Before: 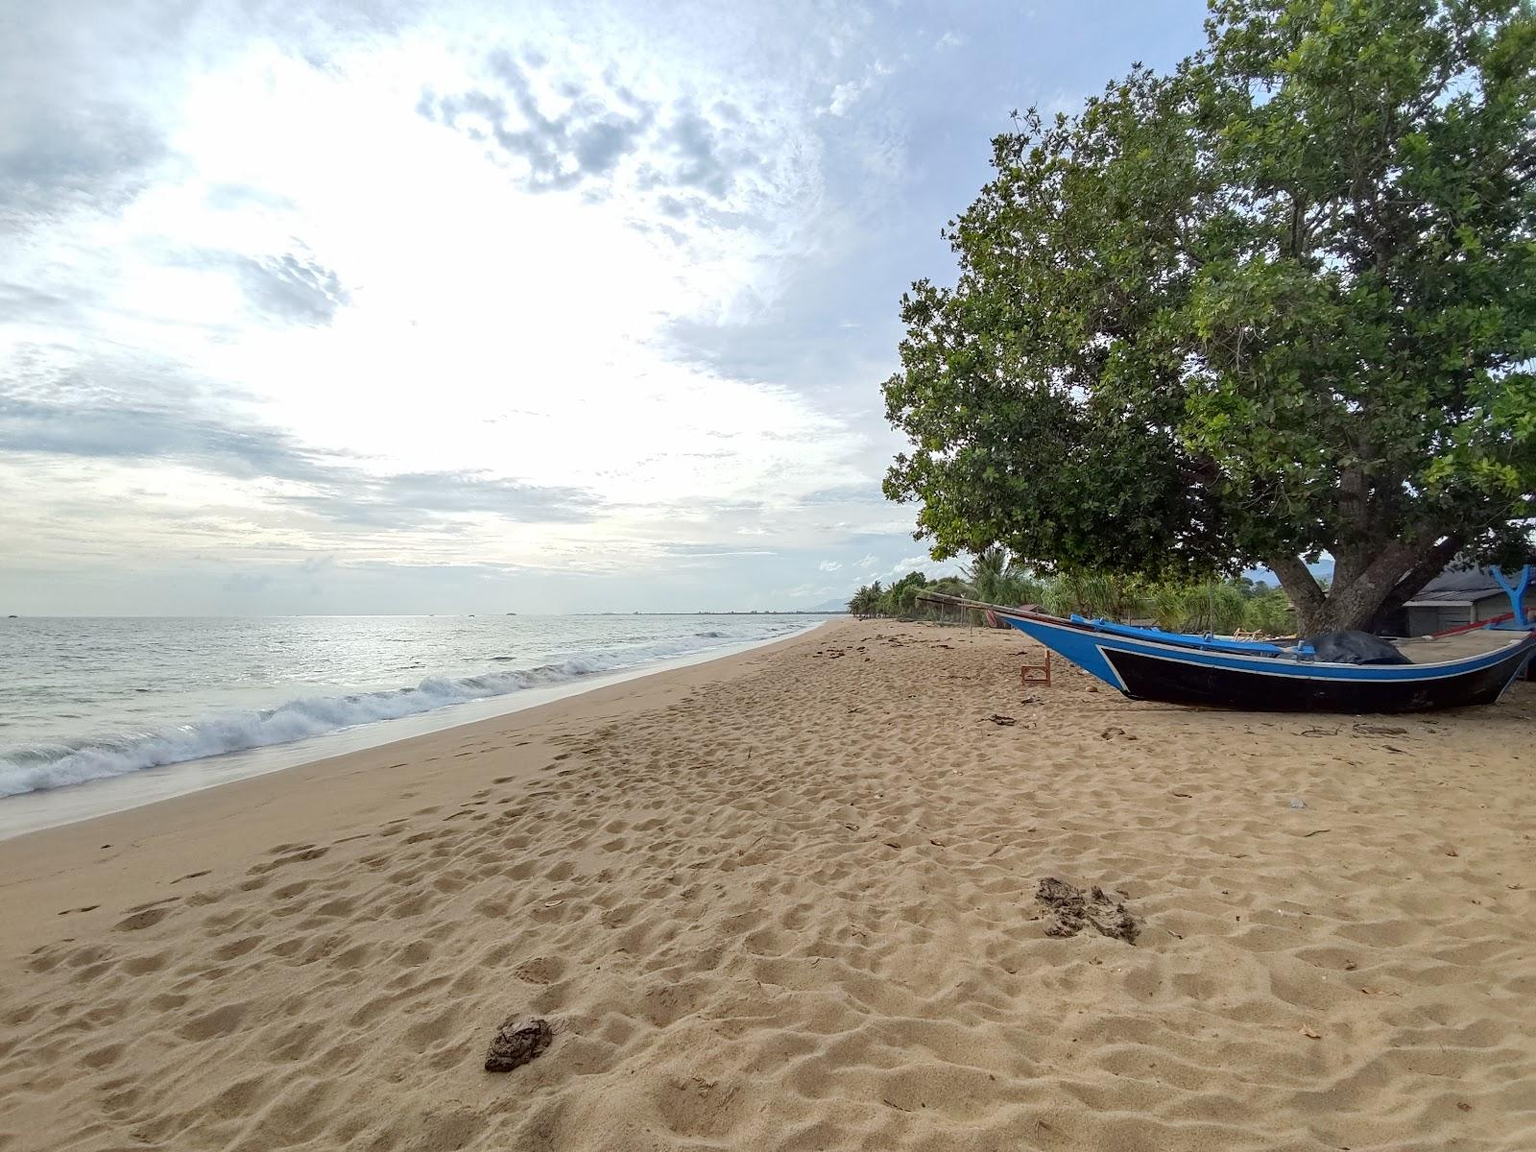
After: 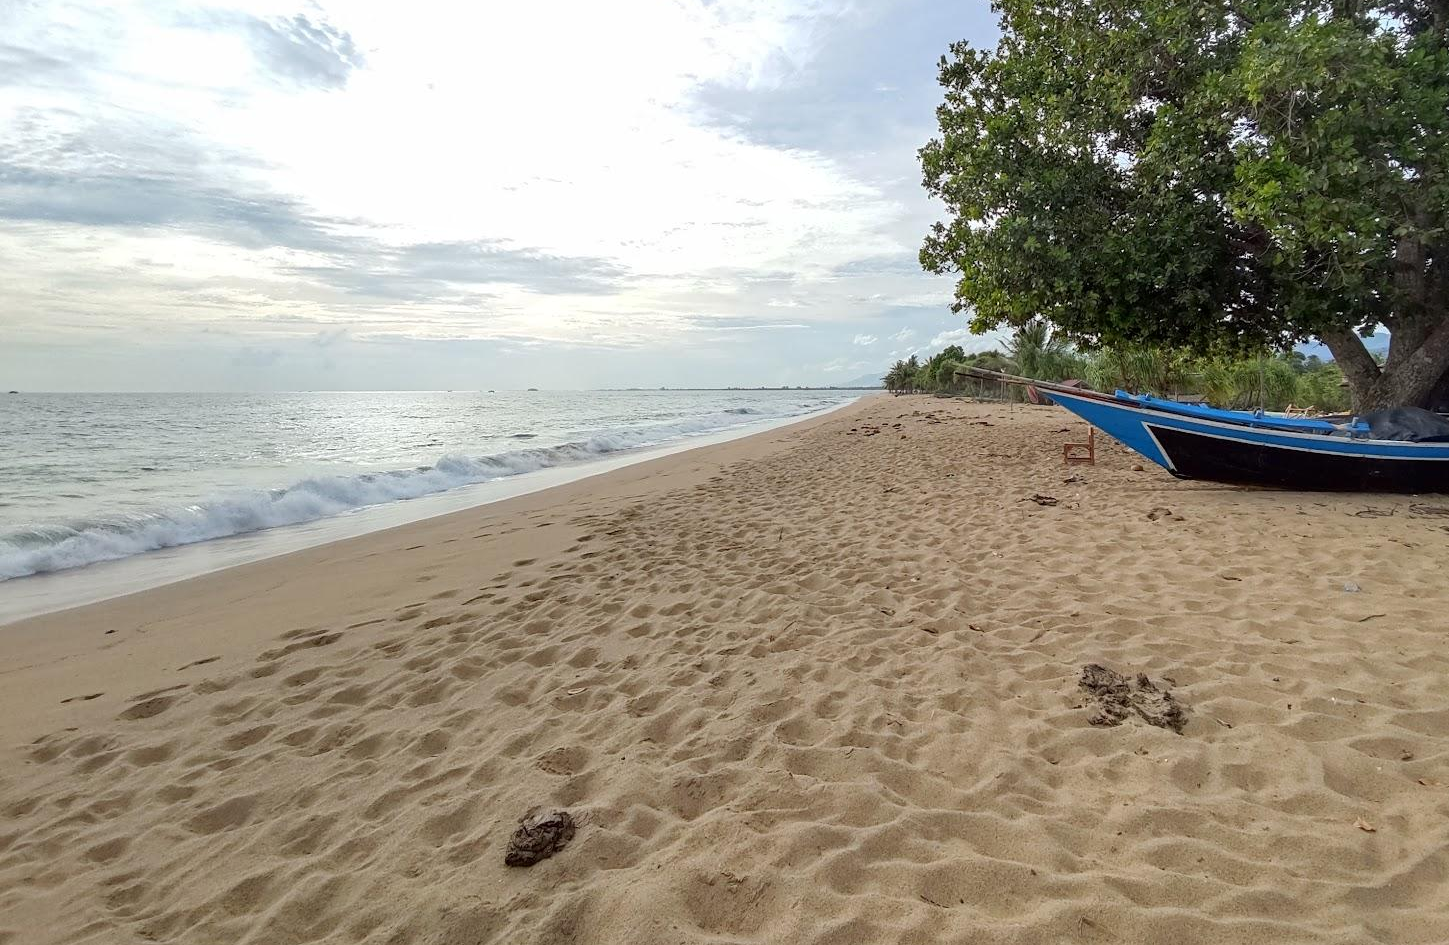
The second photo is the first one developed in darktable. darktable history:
crop: top 20.916%, right 9.437%, bottom 0.316%
local contrast: mode bilateral grid, contrast 15, coarseness 36, detail 105%, midtone range 0.2
